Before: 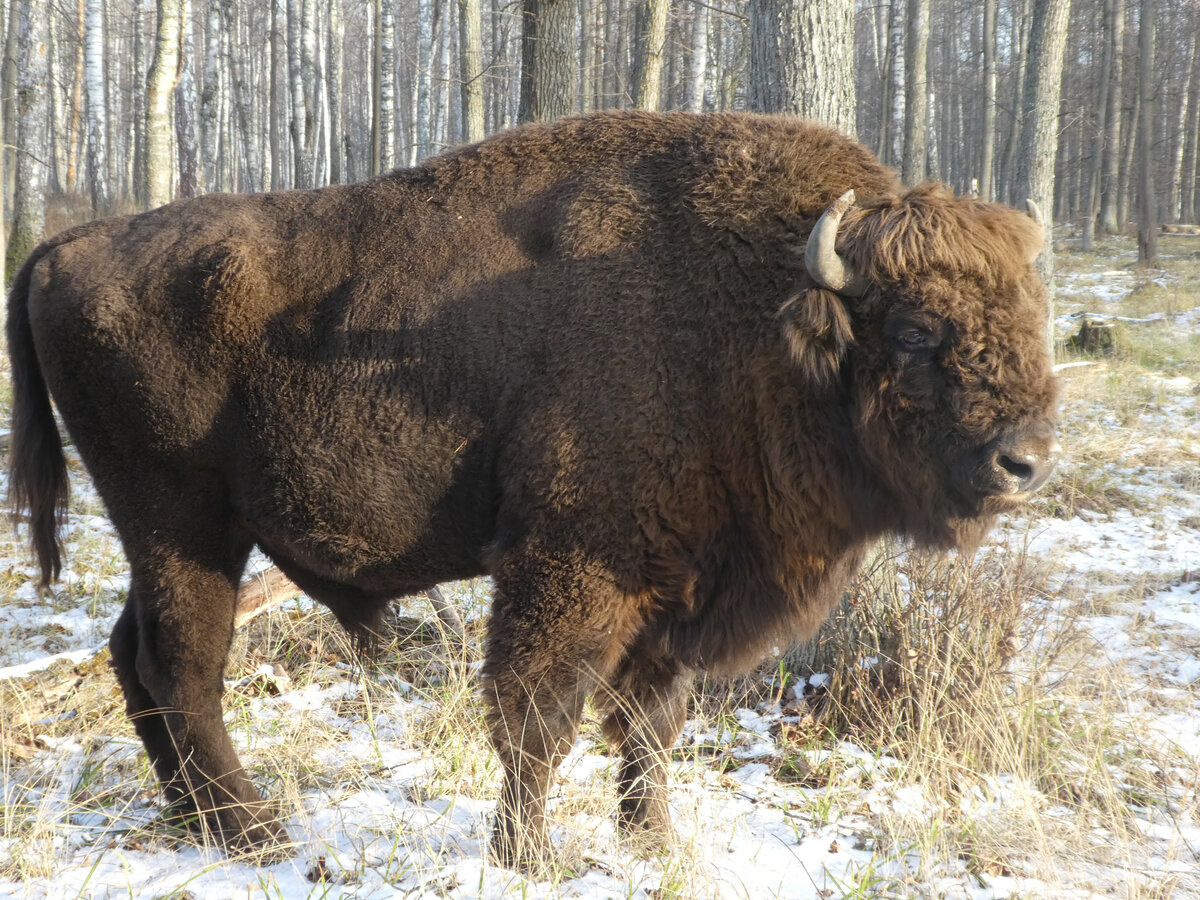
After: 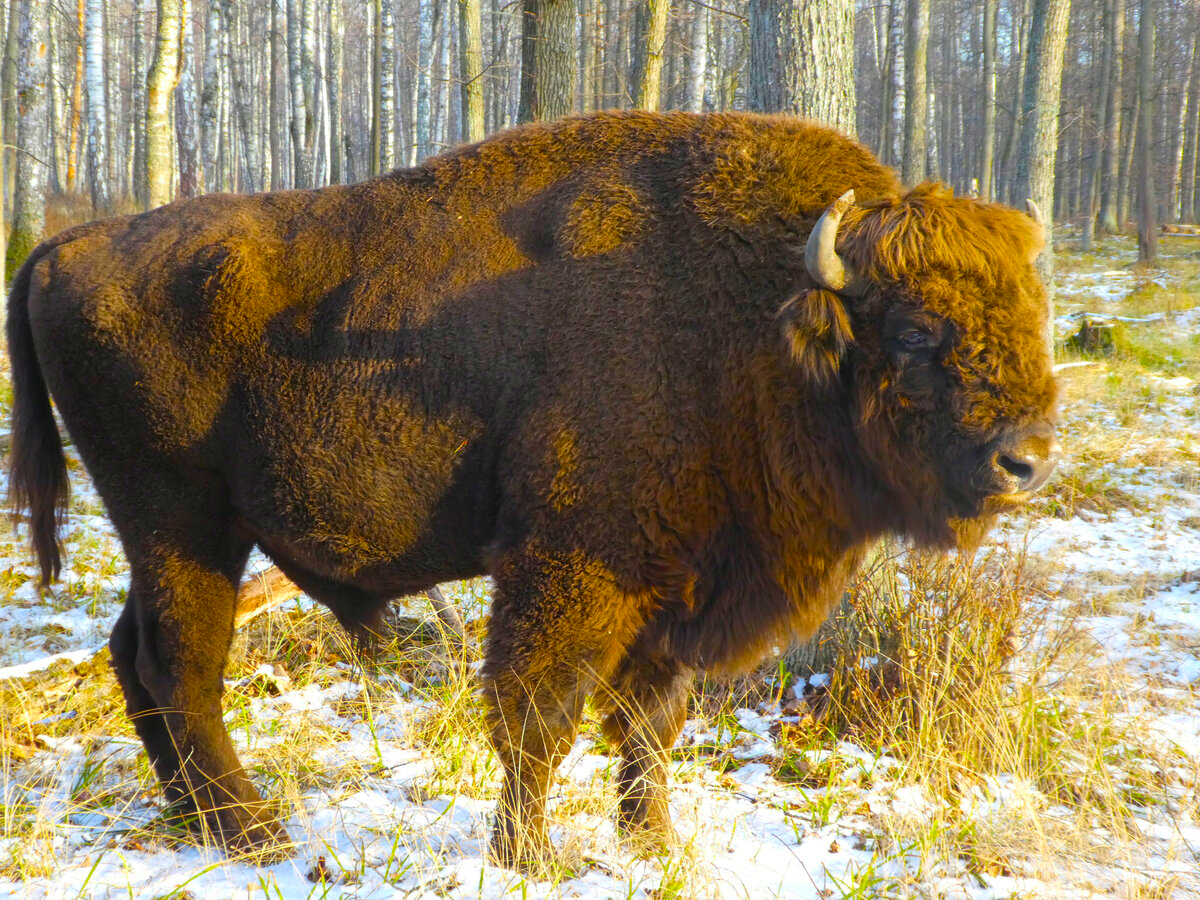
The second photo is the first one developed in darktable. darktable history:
color balance rgb: global offset › hue 168.77°, linear chroma grading › global chroma 9.06%, perceptual saturation grading › global saturation 66.301%, perceptual saturation grading › highlights 59.556%, perceptual saturation grading › mid-tones 49.706%, perceptual saturation grading › shadows 49.829%
